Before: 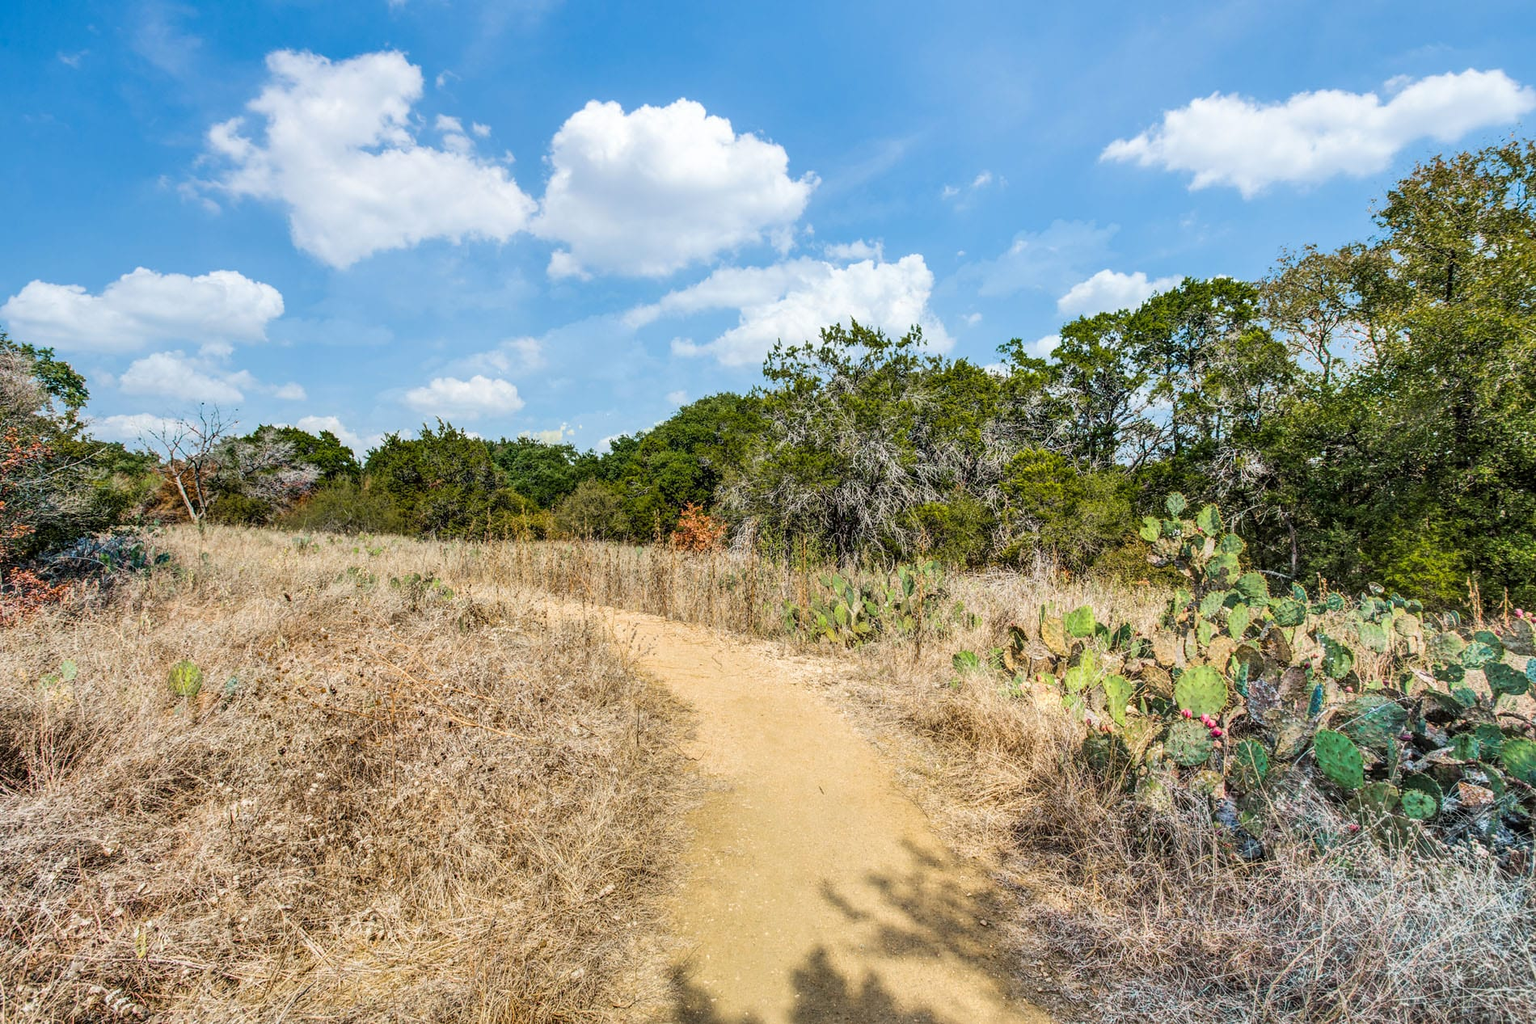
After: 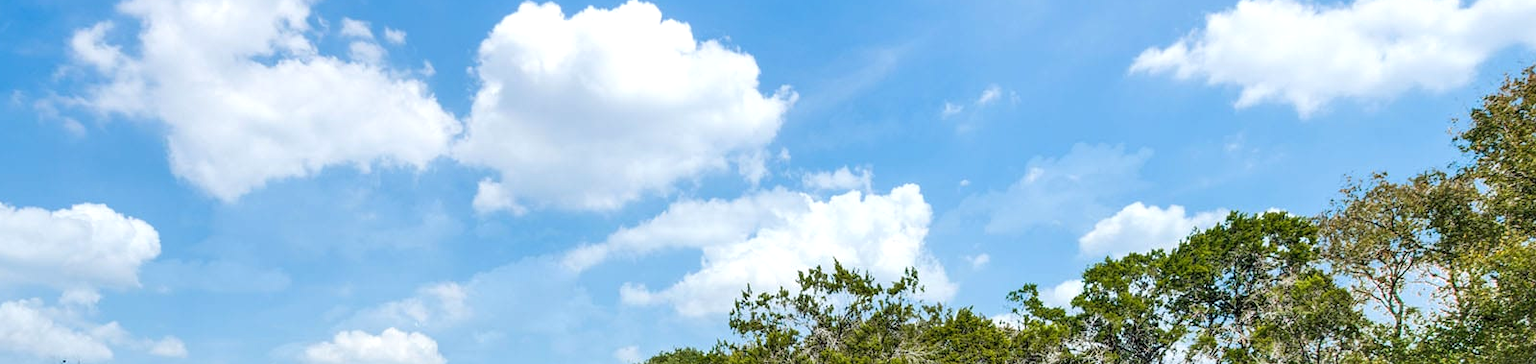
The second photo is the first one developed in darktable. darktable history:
crop and rotate: left 9.709%, top 9.748%, right 6.035%, bottom 60.192%
exposure: exposure 0.203 EV, compensate exposure bias true
shadows and highlights: radius 126.91, shadows 21.16, highlights -21.34, low approximation 0.01
